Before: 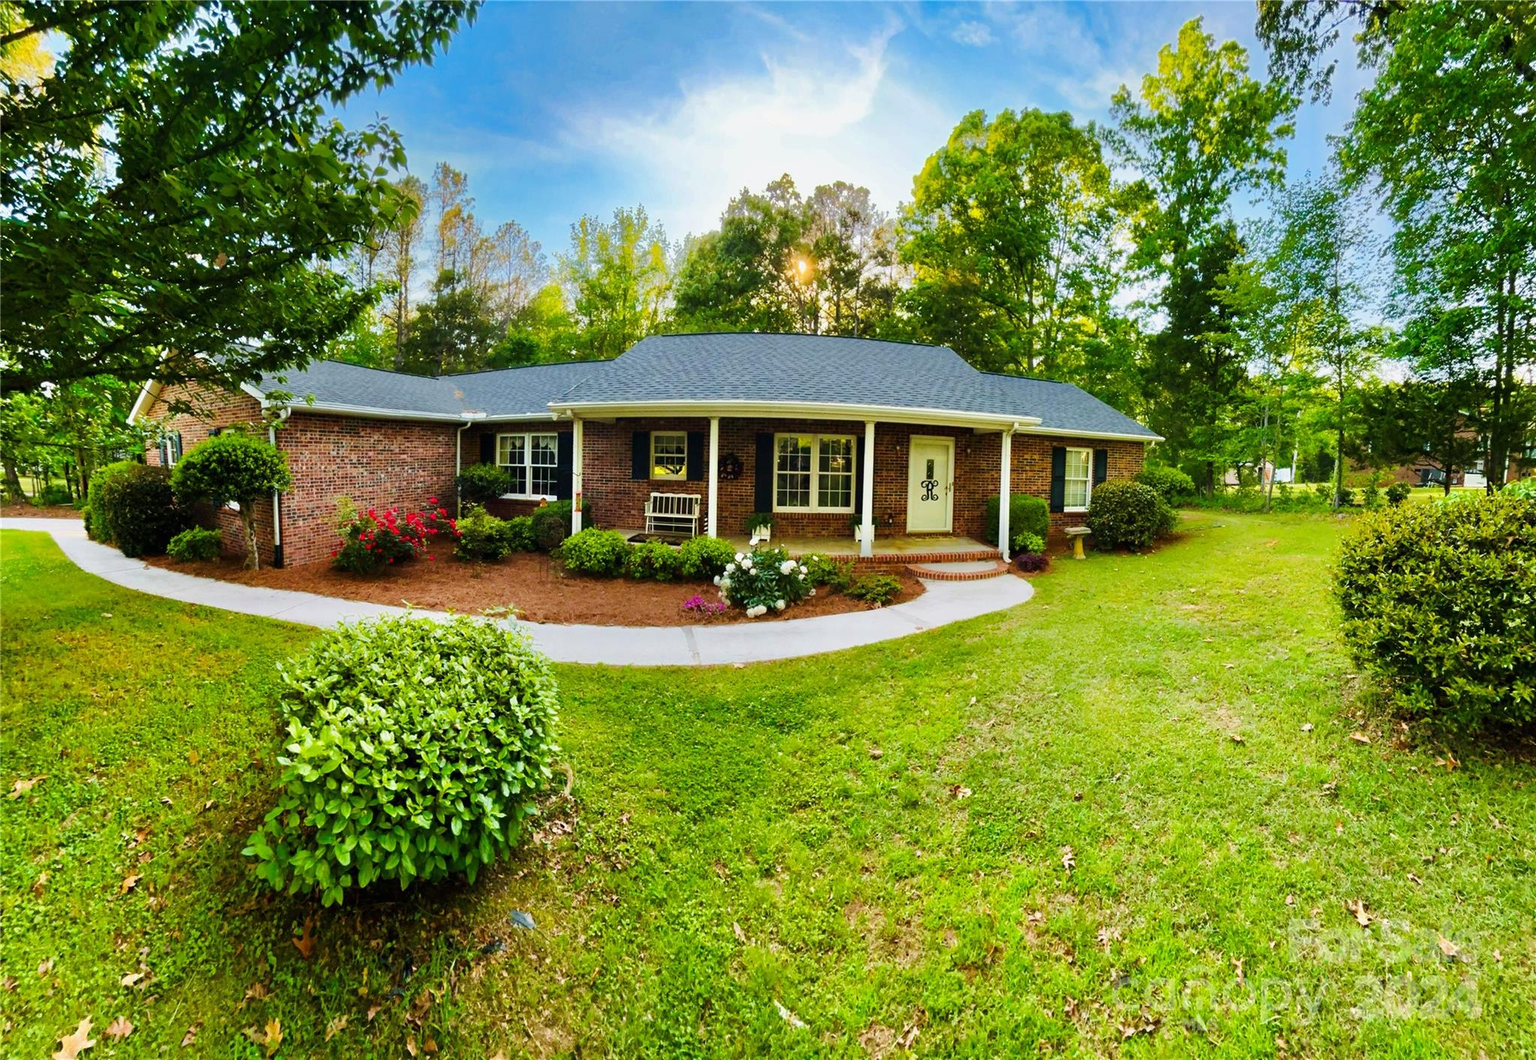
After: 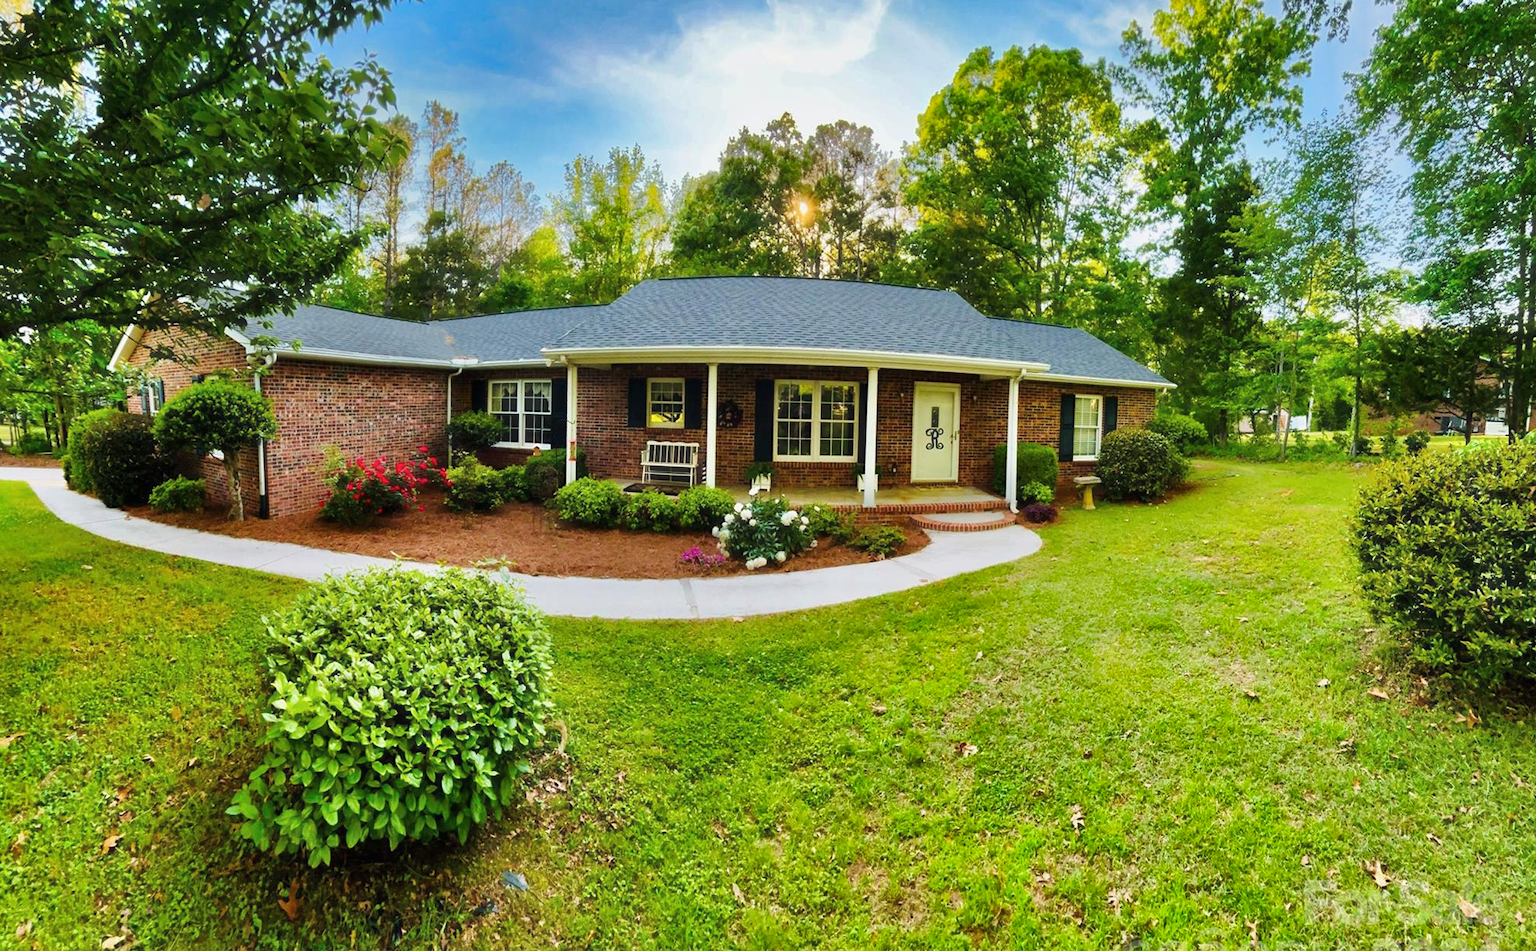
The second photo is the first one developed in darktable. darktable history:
crop: left 1.507%, top 6.147%, right 1.379%, bottom 6.637%
shadows and highlights: soften with gaussian
haze removal: strength -0.05
